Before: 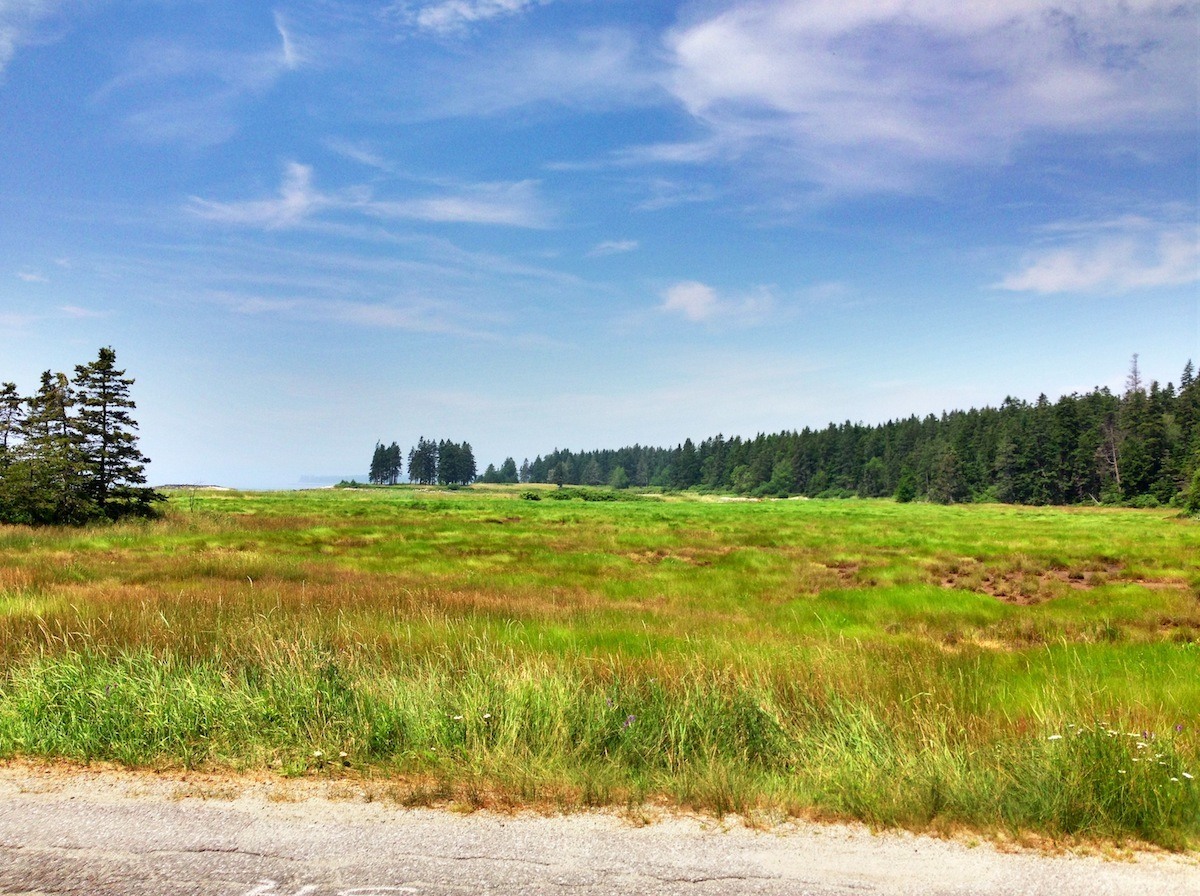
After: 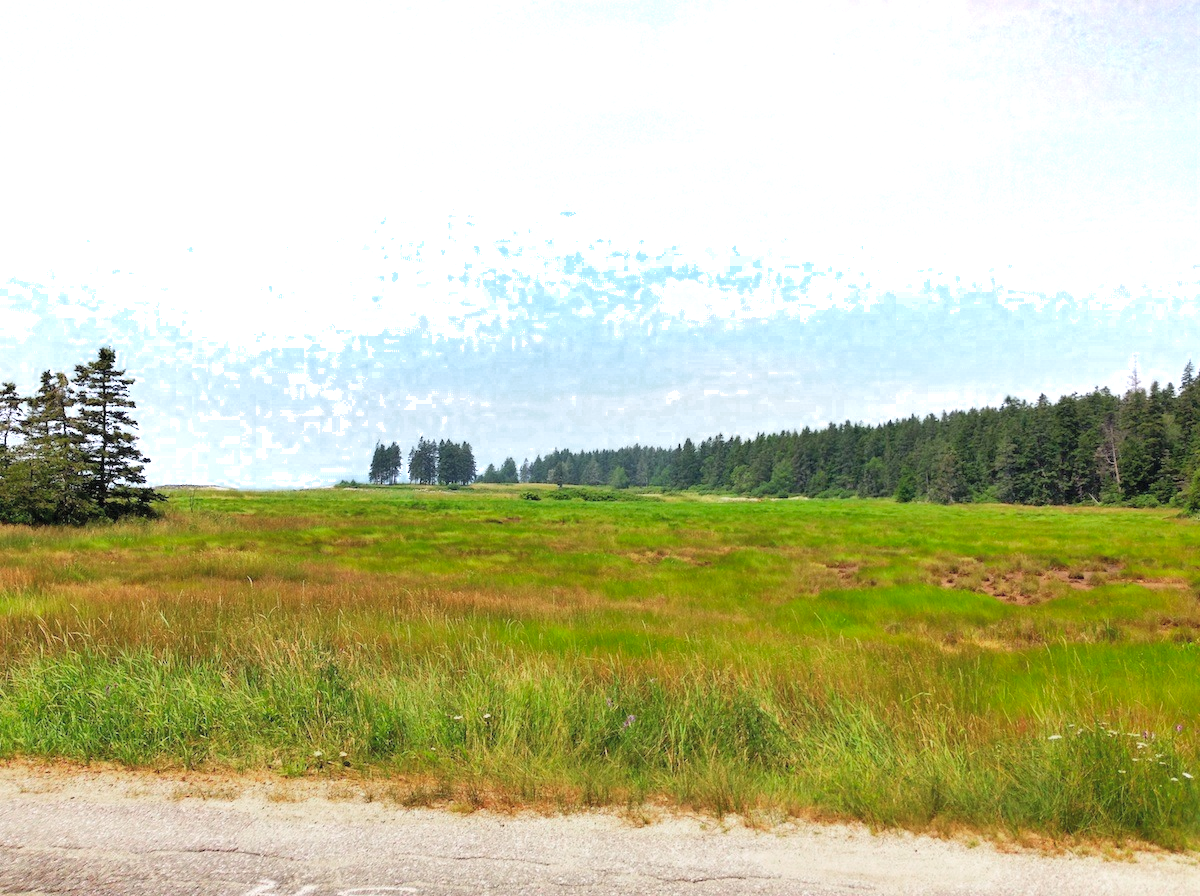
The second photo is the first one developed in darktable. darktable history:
contrast brightness saturation: brightness 0.15
color zones: curves: ch0 [(0.203, 0.433) (0.607, 0.517) (0.697, 0.696) (0.705, 0.897)]
